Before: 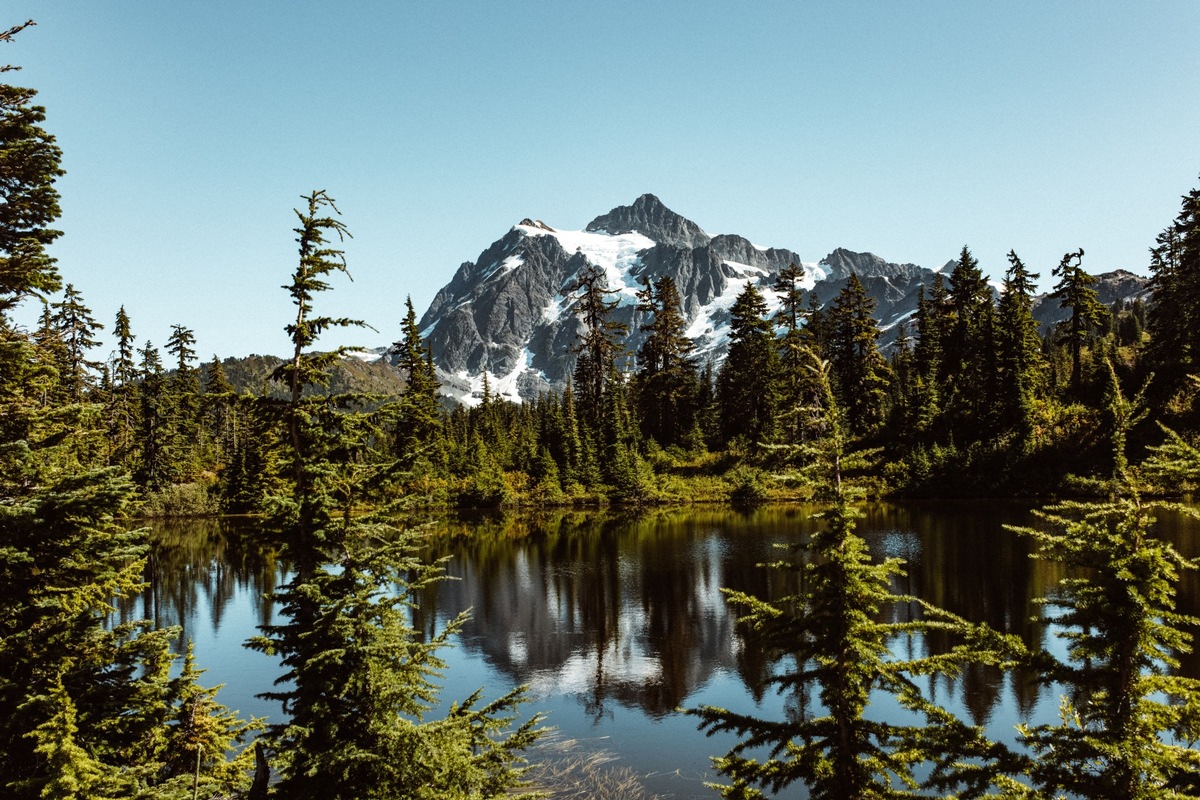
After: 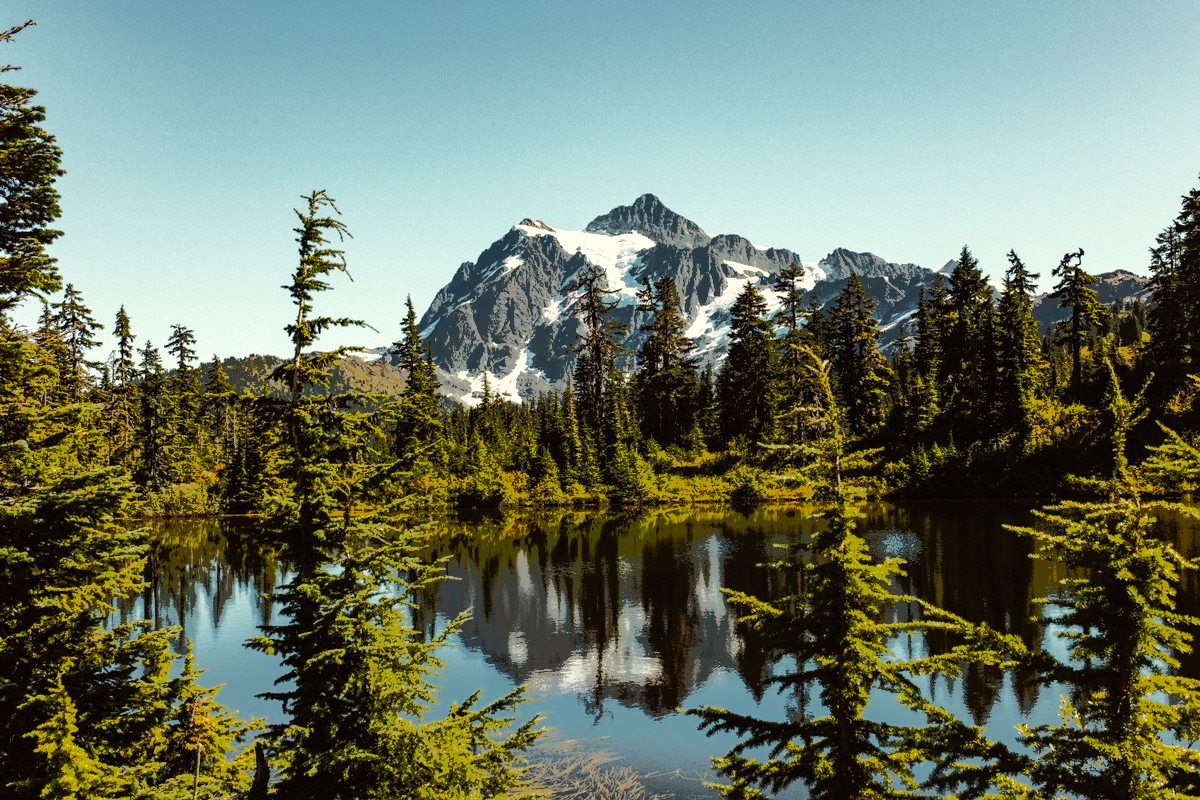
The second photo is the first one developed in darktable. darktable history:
tone equalizer: -7 EV -0.632 EV, -6 EV 1.01 EV, -5 EV -0.429 EV, -4 EV 0.41 EV, -3 EV 0.411 EV, -2 EV 0.17 EV, -1 EV -0.159 EV, +0 EV -0.403 EV, edges refinement/feathering 500, mask exposure compensation -1.25 EV, preserve details no
exposure: exposure 0.074 EV, compensate exposure bias true, compensate highlight preservation false
color balance rgb: shadows lift › chroma 2.055%, shadows lift › hue 220.4°, highlights gain › chroma 3.105%, highlights gain › hue 76.89°, perceptual saturation grading › global saturation 19.477%
